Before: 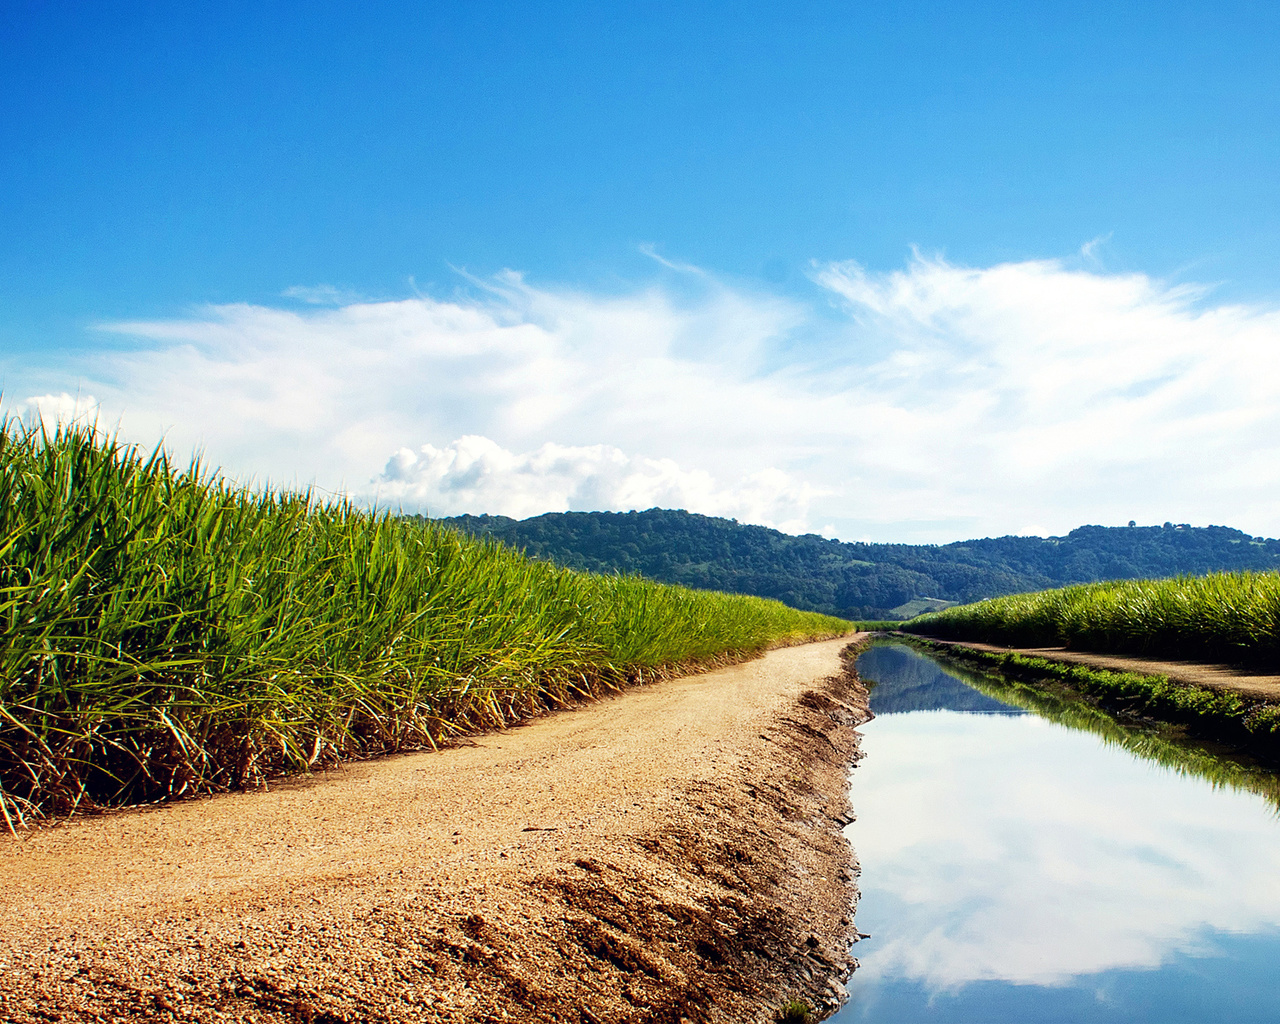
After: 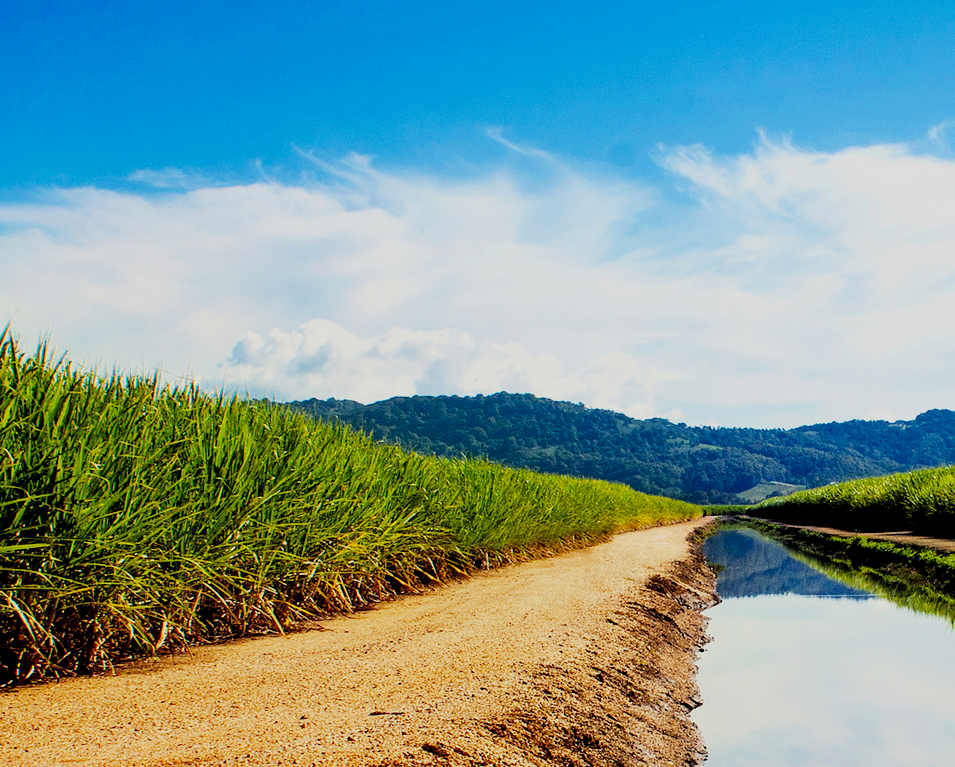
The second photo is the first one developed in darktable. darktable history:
crop and rotate: left 11.991%, top 11.375%, right 13.387%, bottom 13.713%
filmic rgb: black relative exposure -7.59 EV, white relative exposure 4.66 EV, target black luminance 0%, hardness 3.5, latitude 50.3%, contrast 1.036, highlights saturation mix 9.73%, shadows ↔ highlights balance -0.192%, color science v4 (2020)
exposure: compensate highlight preservation false
